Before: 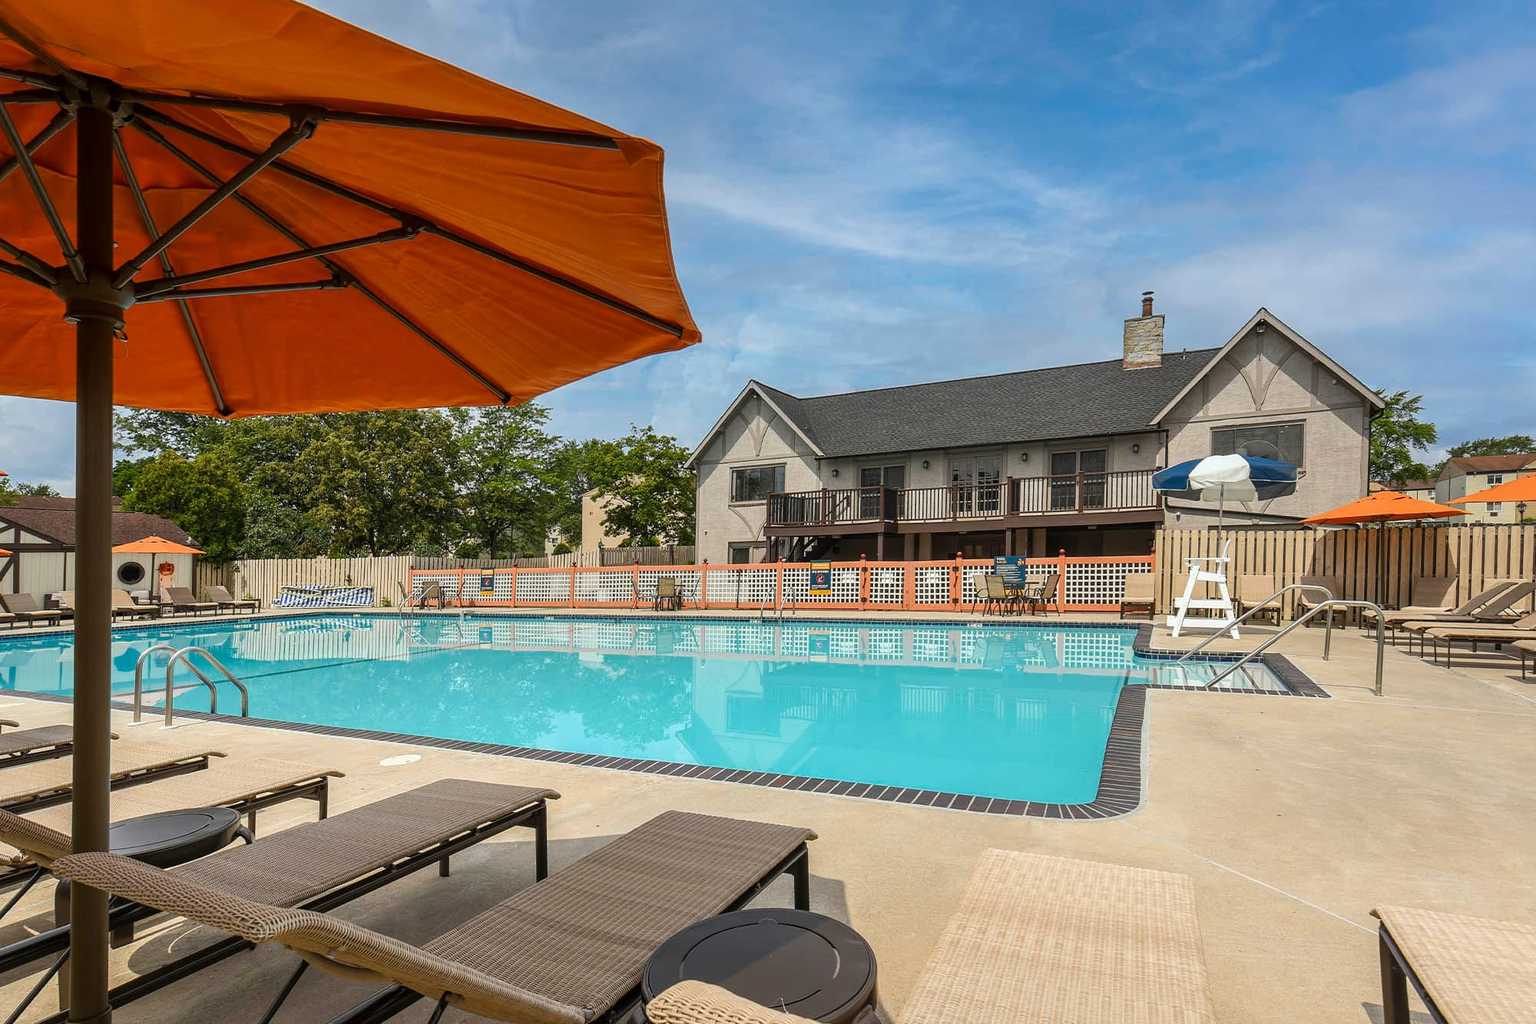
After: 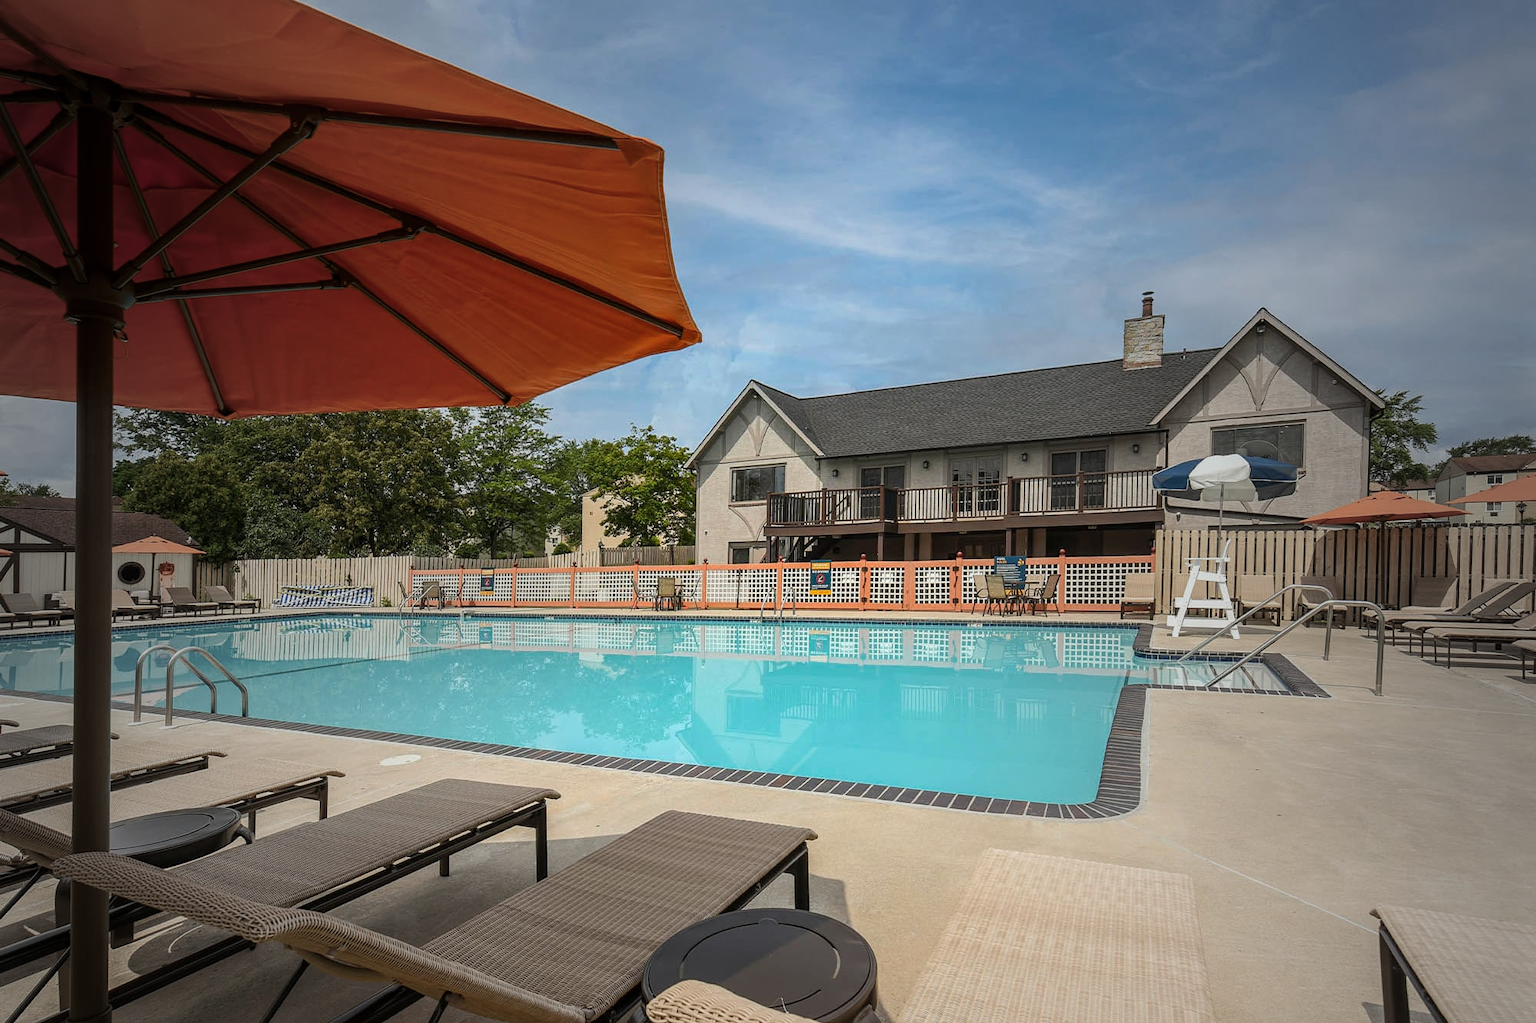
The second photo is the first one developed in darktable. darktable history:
vignetting: fall-off start 18.03%, fall-off radius 137.48%, brightness -0.575, width/height ratio 0.623, shape 0.592, unbound false
shadows and highlights: shadows -68.95, highlights 35.72, soften with gaussian
